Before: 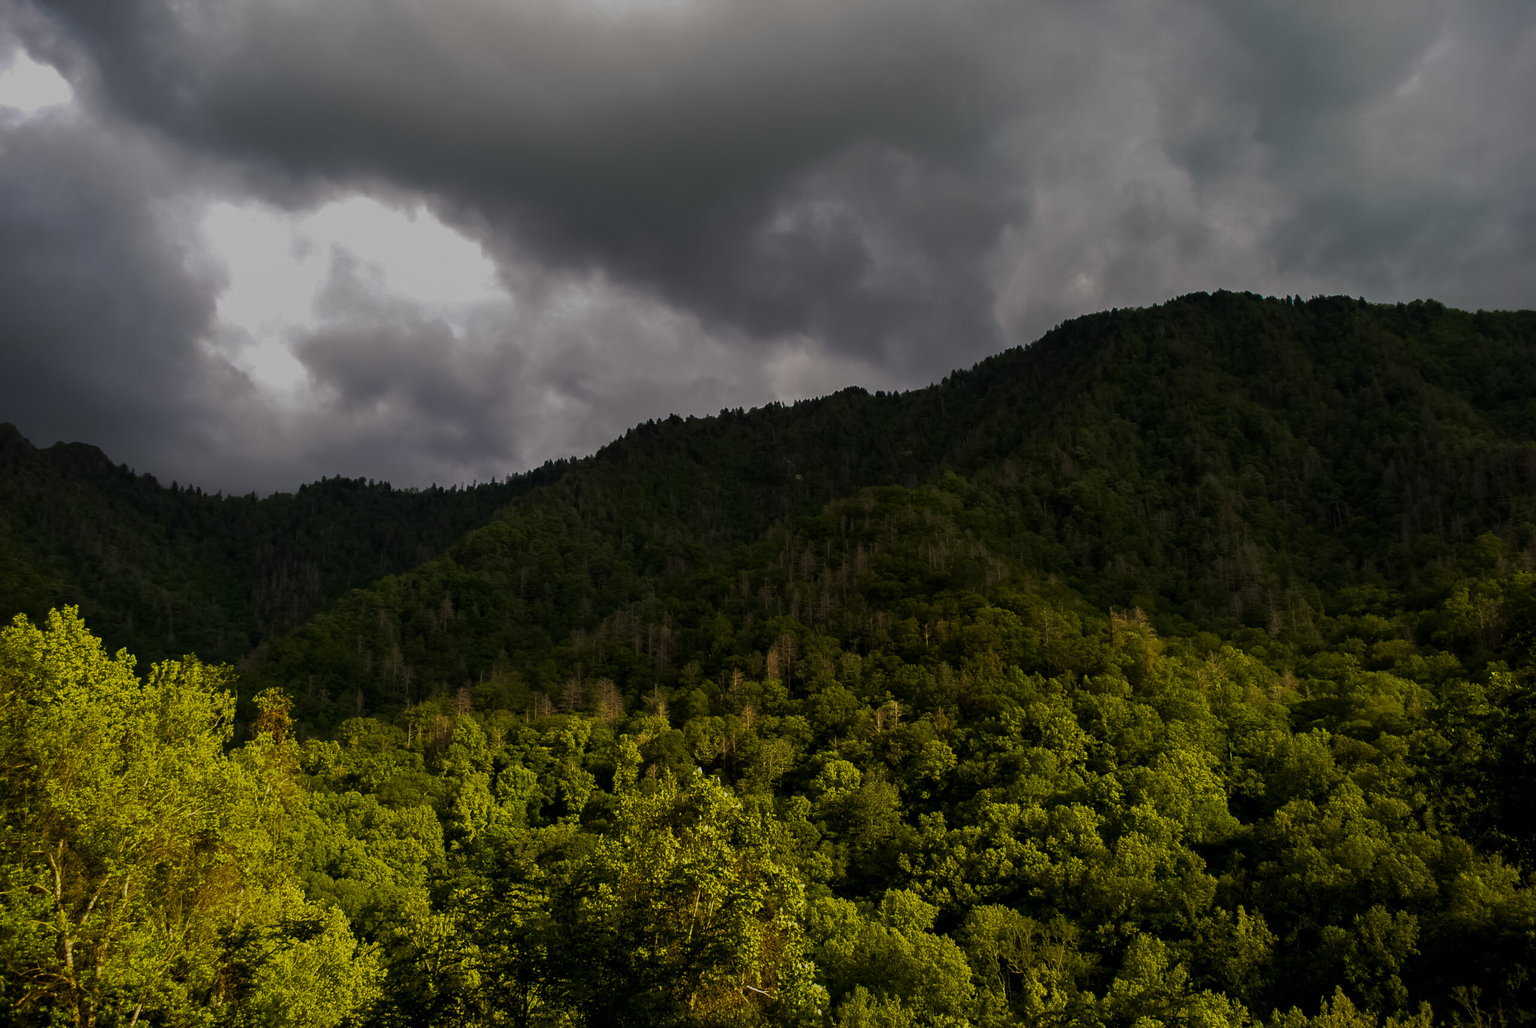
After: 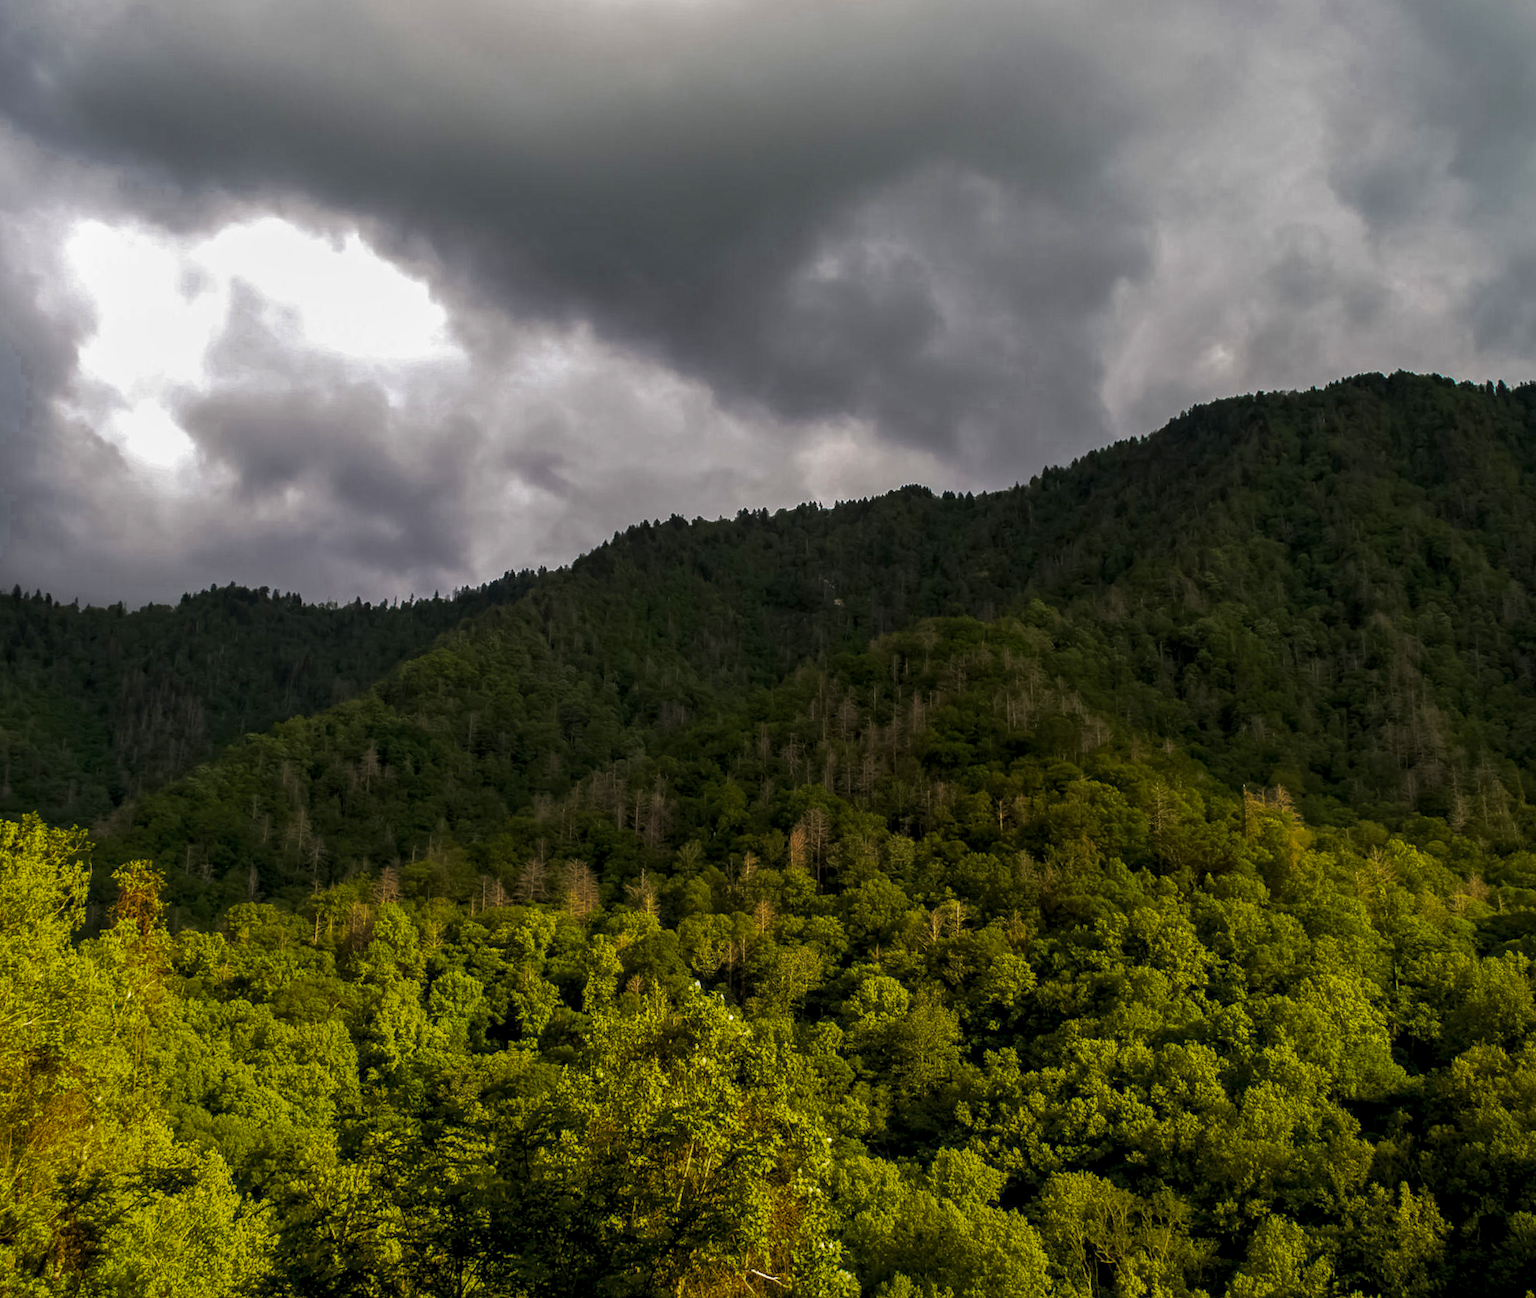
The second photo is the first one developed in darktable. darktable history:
exposure: black level correction 0, exposure 0.9 EV, compensate highlight preservation false
crop: left 9.88%, right 12.664%
local contrast: detail 130%
fill light: on, module defaults
color zones: curves: ch0 [(0.27, 0.396) (0.563, 0.504) (0.75, 0.5) (0.787, 0.307)]
rotate and perspective: rotation 1.57°, crop left 0.018, crop right 0.982, crop top 0.039, crop bottom 0.961
